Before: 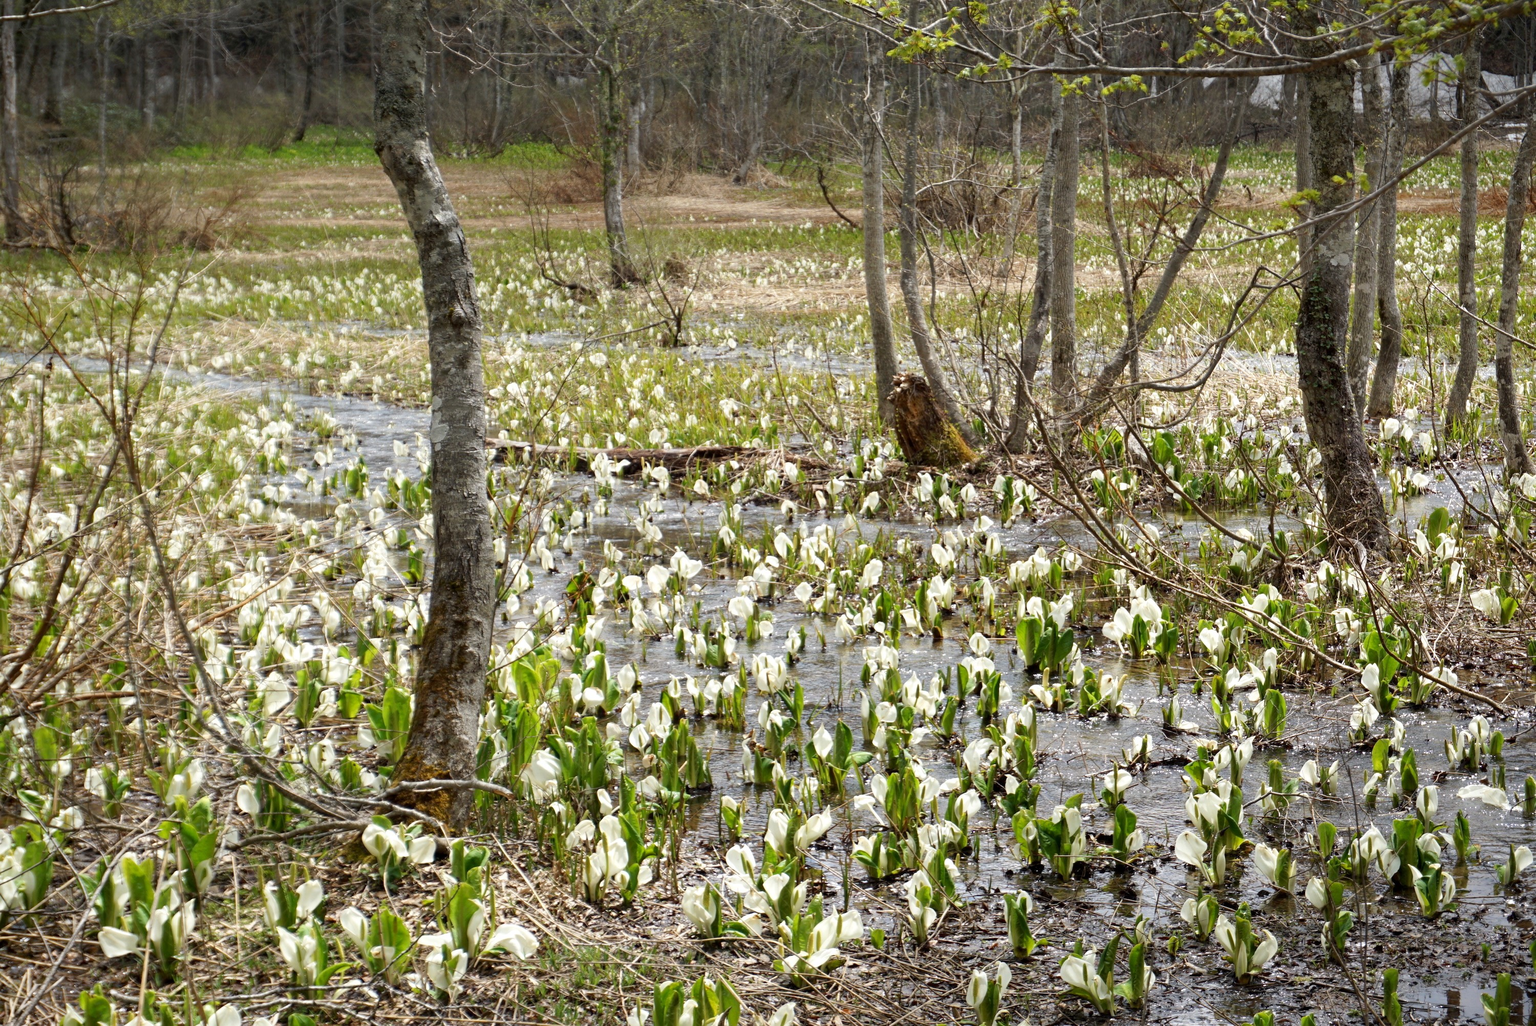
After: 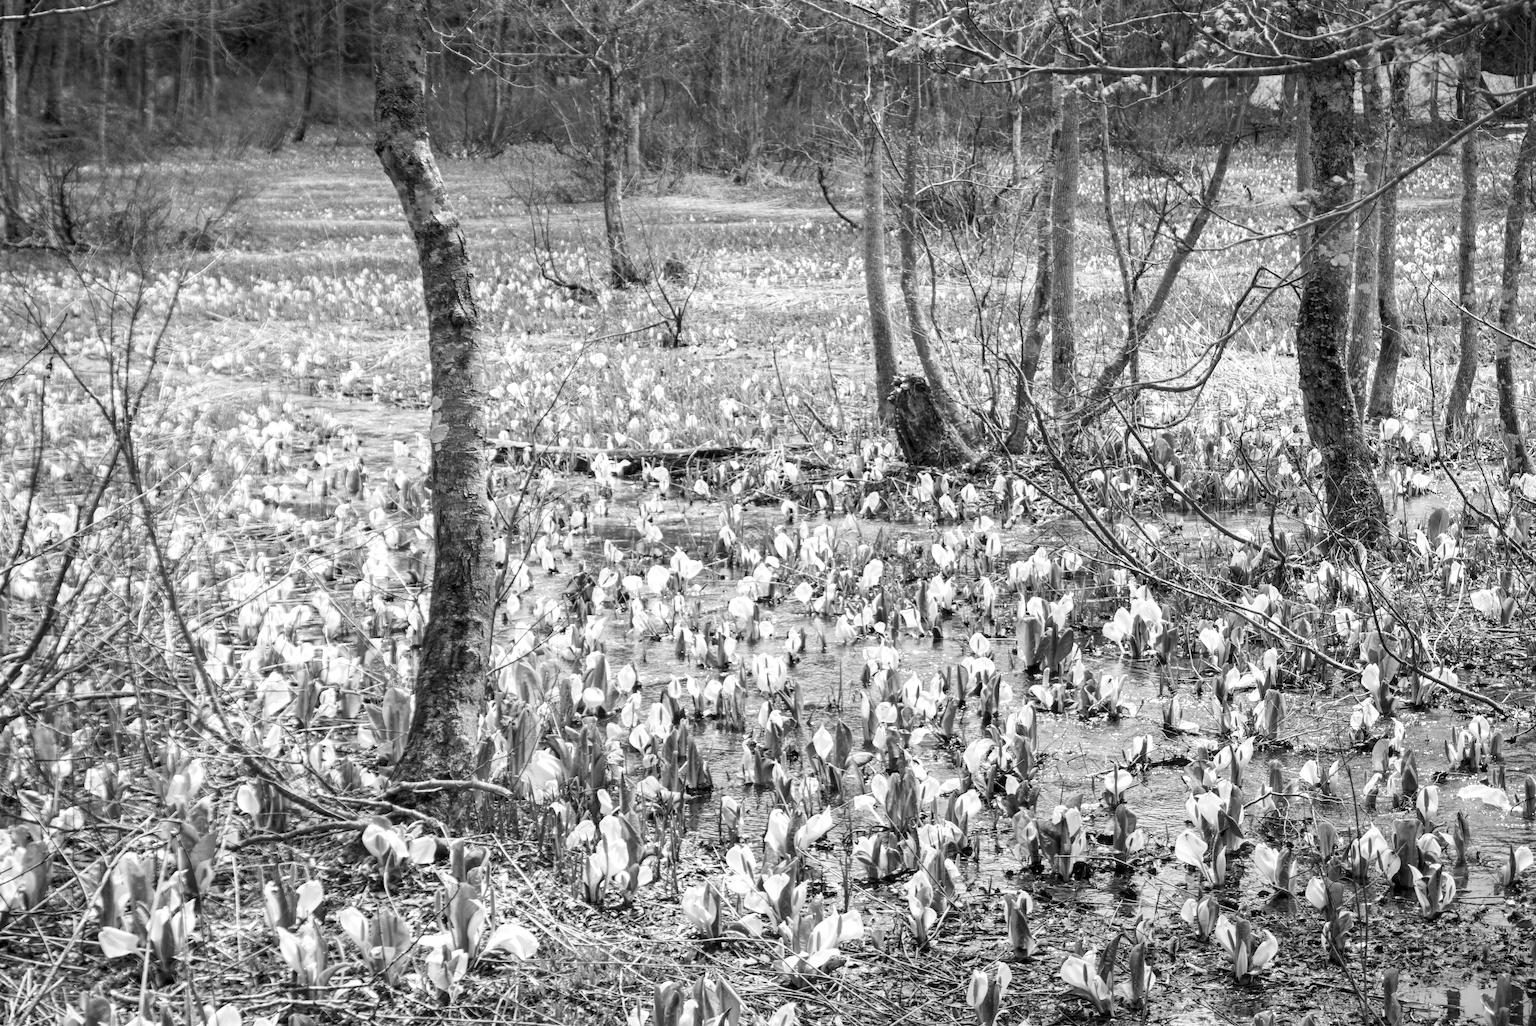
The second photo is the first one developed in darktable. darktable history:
contrast brightness saturation: contrast 0.2, brightness 0.16, saturation 0.22
exposure: compensate highlight preservation false
monochrome: on, module defaults
local contrast: on, module defaults
